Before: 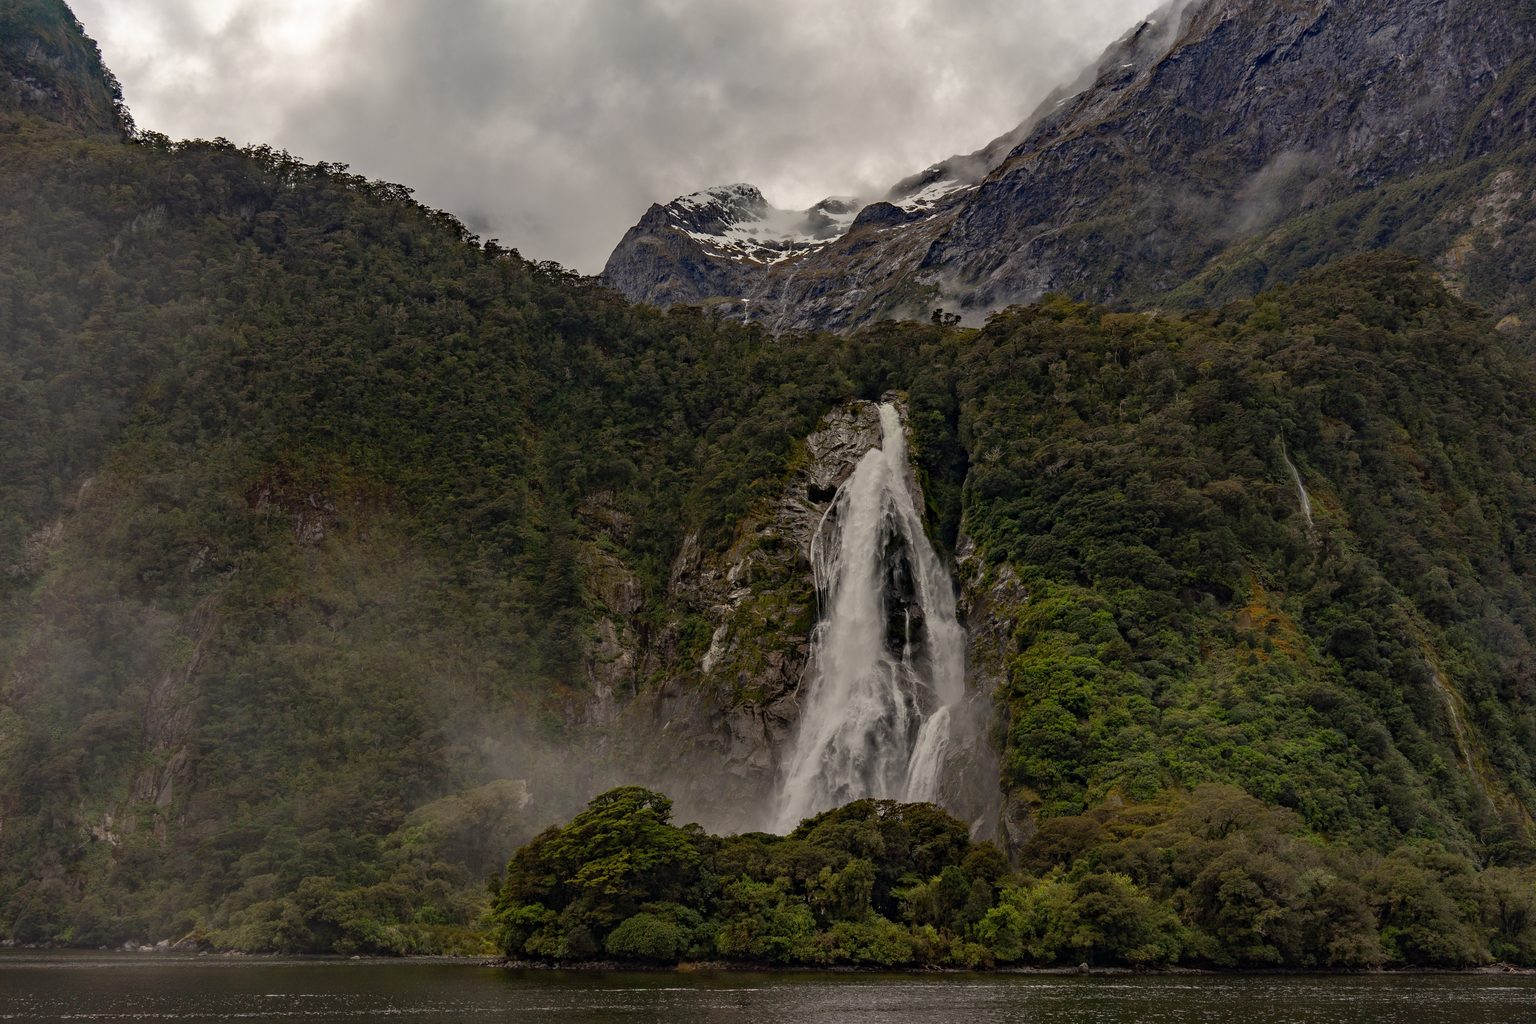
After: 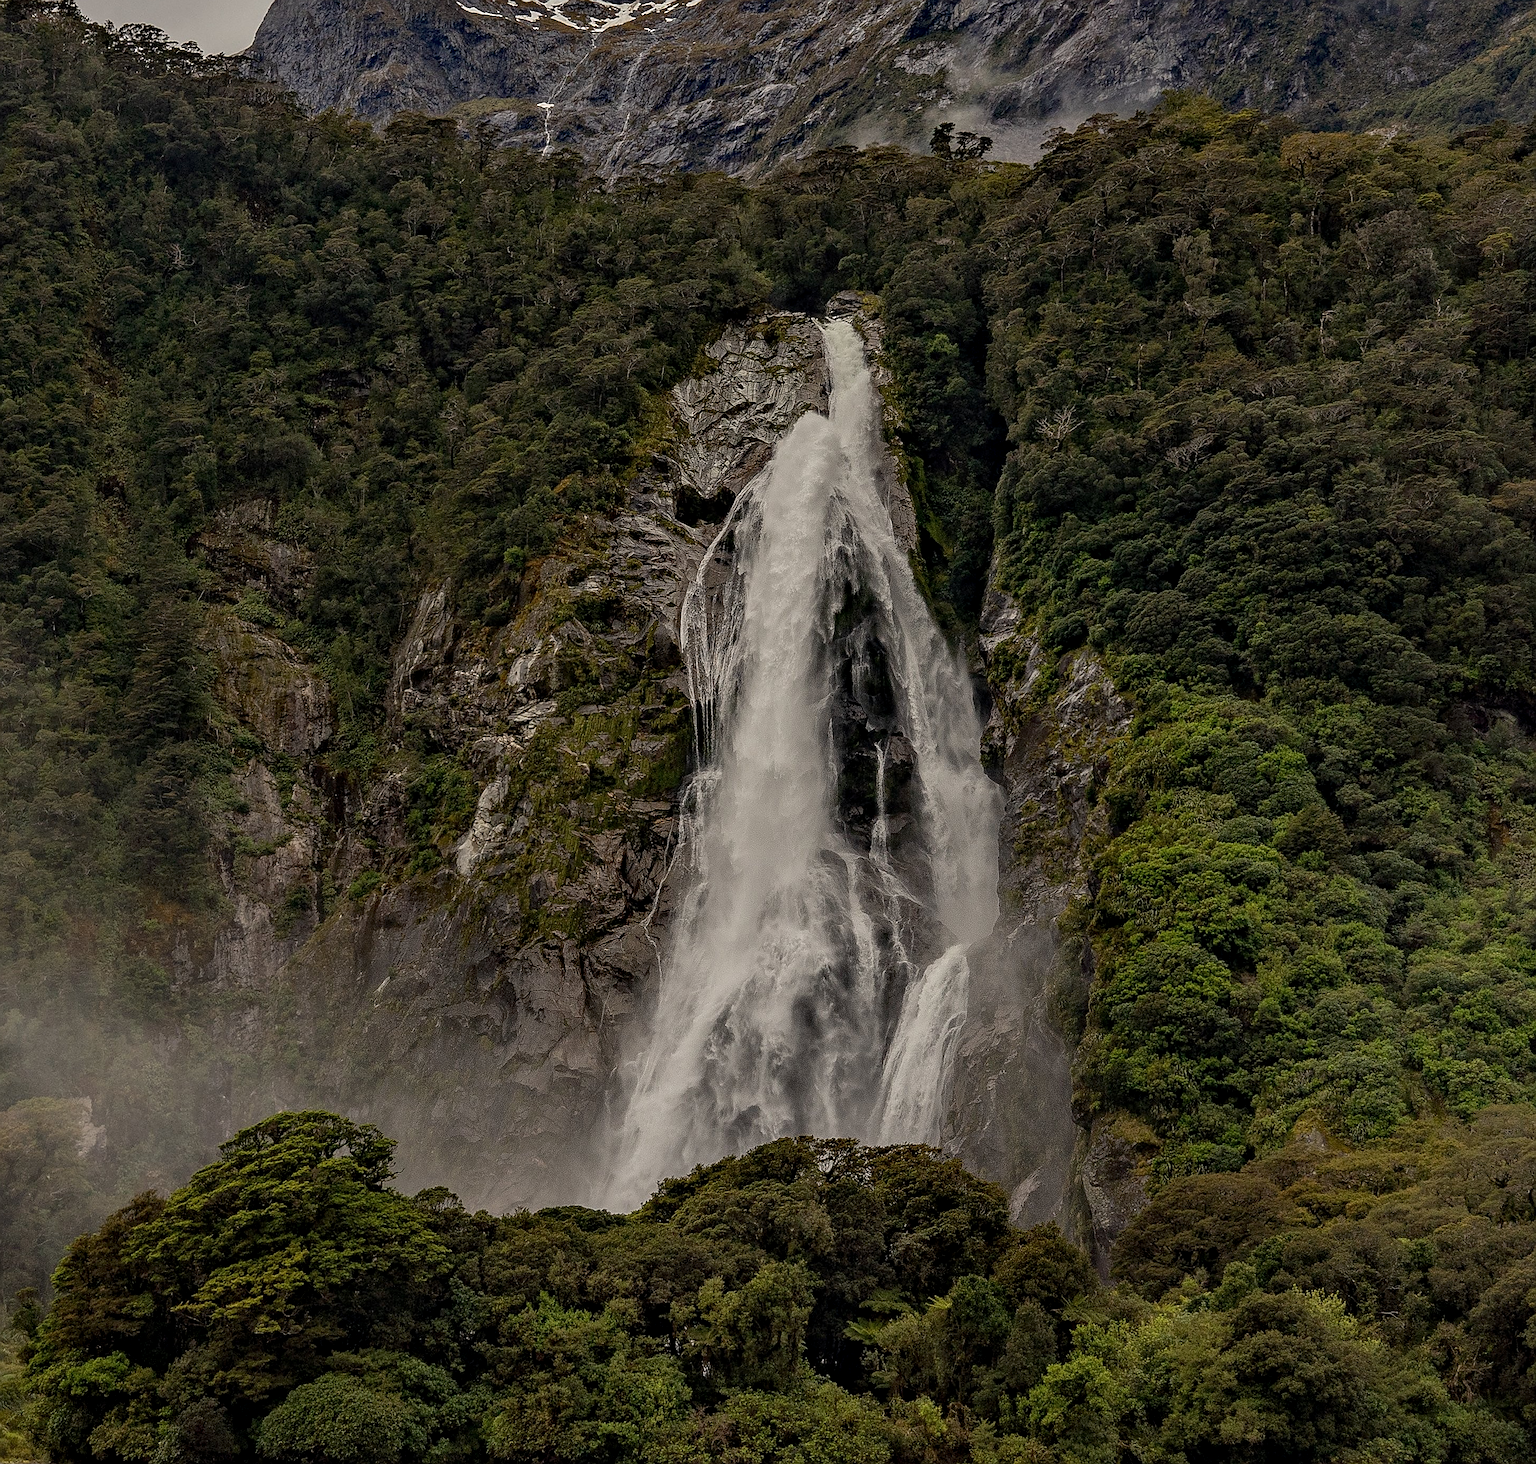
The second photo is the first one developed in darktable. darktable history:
local contrast: on, module defaults
crop: left 31.371%, top 24.371%, right 20.28%, bottom 6.482%
sharpen: radius 1.385, amount 1.249, threshold 0.784
